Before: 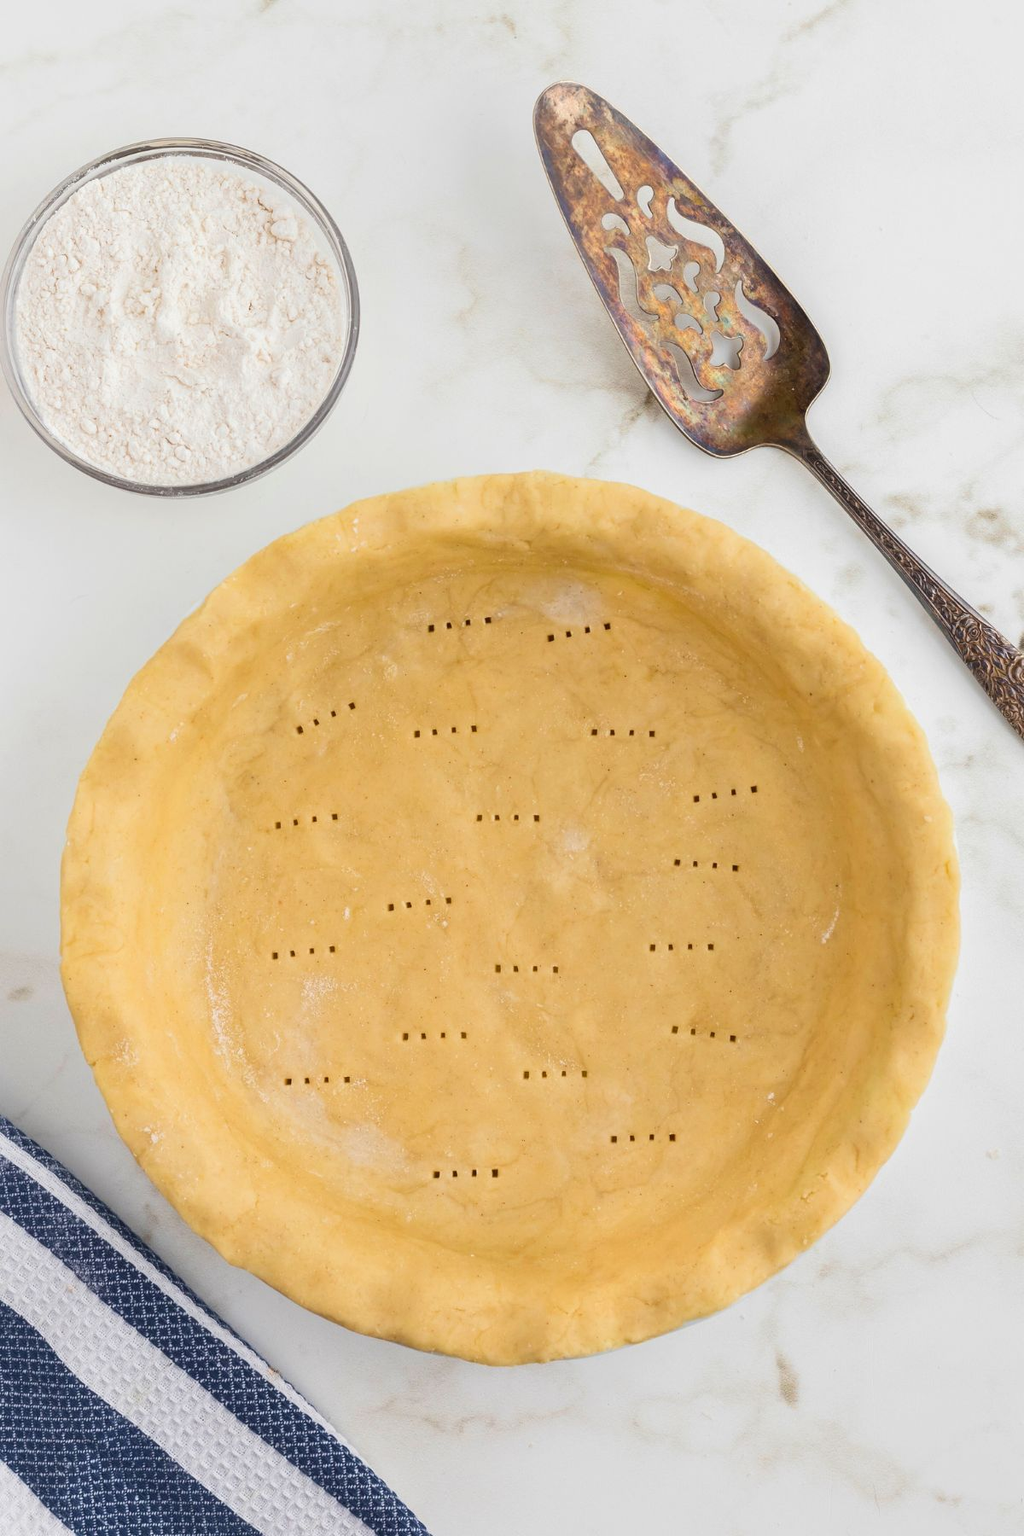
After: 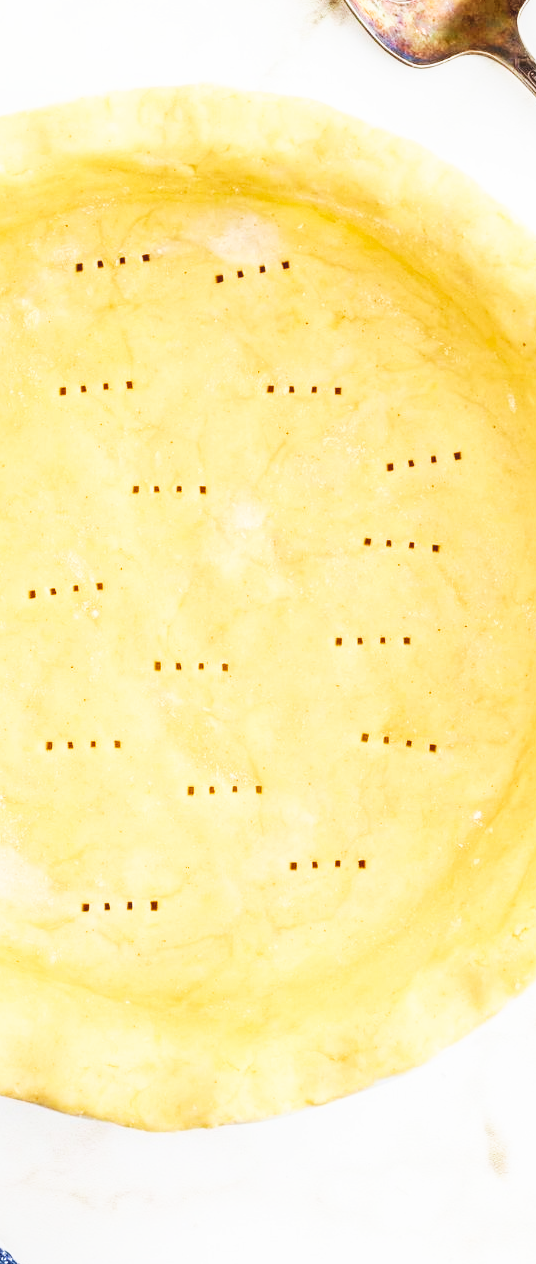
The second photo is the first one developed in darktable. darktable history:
velvia: on, module defaults
local contrast: detail 109%
crop: left 35.524%, top 26.091%, right 19.758%, bottom 3.358%
base curve: curves: ch0 [(0, 0) (0.007, 0.004) (0.027, 0.03) (0.046, 0.07) (0.207, 0.54) (0.442, 0.872) (0.673, 0.972) (1, 1)], preserve colors none
